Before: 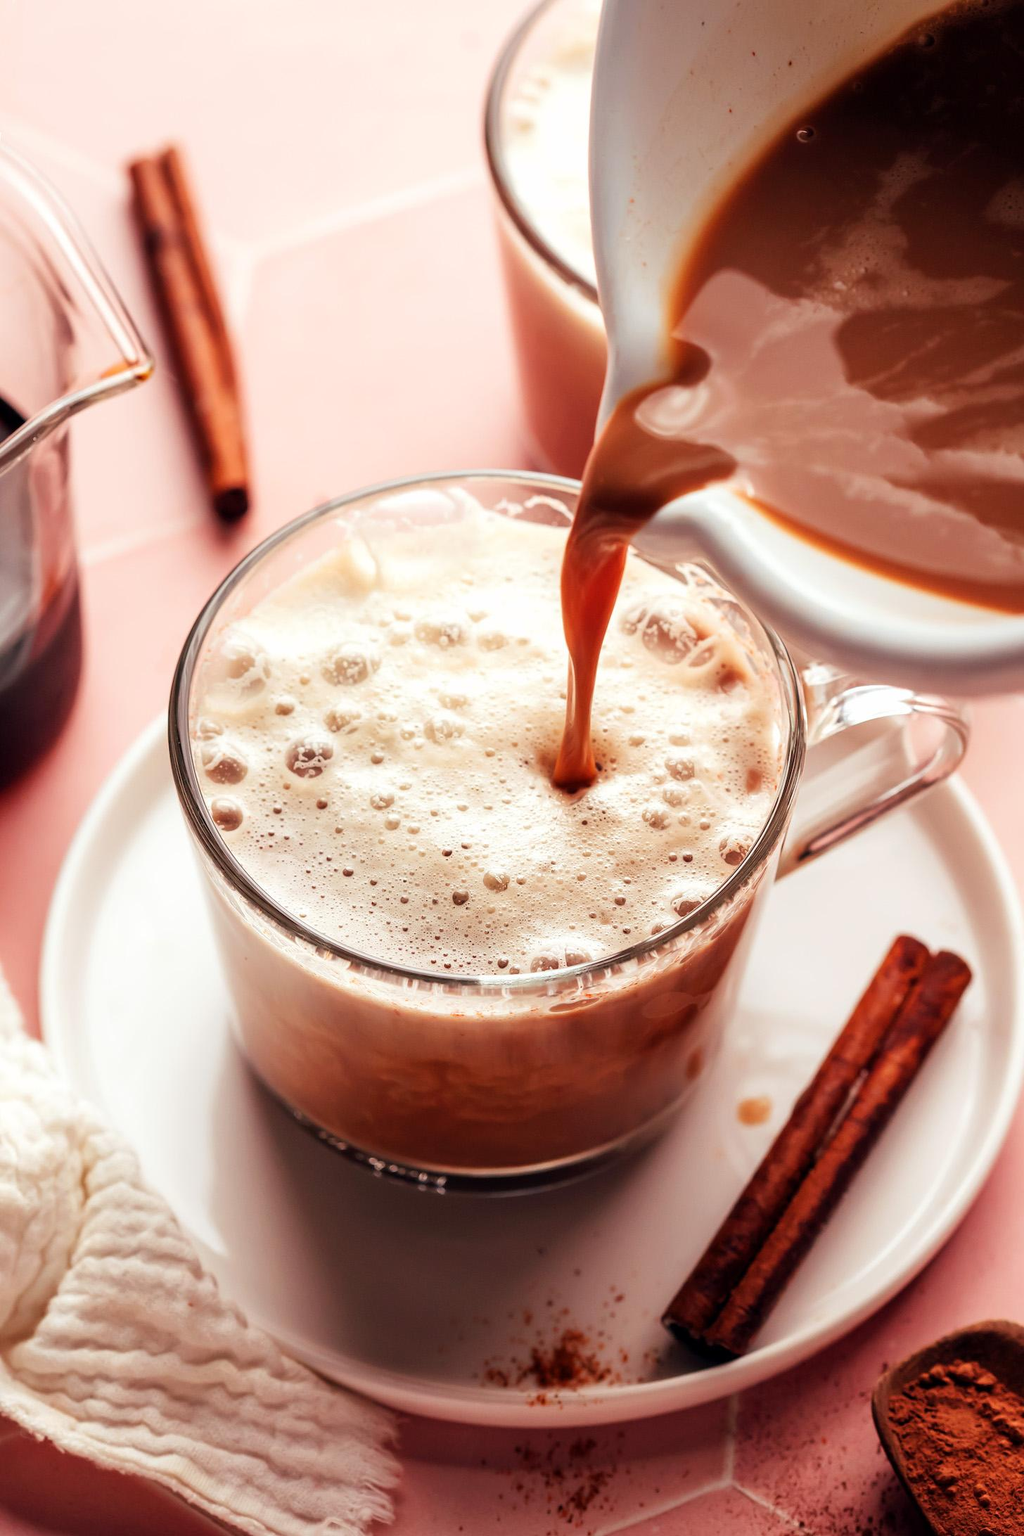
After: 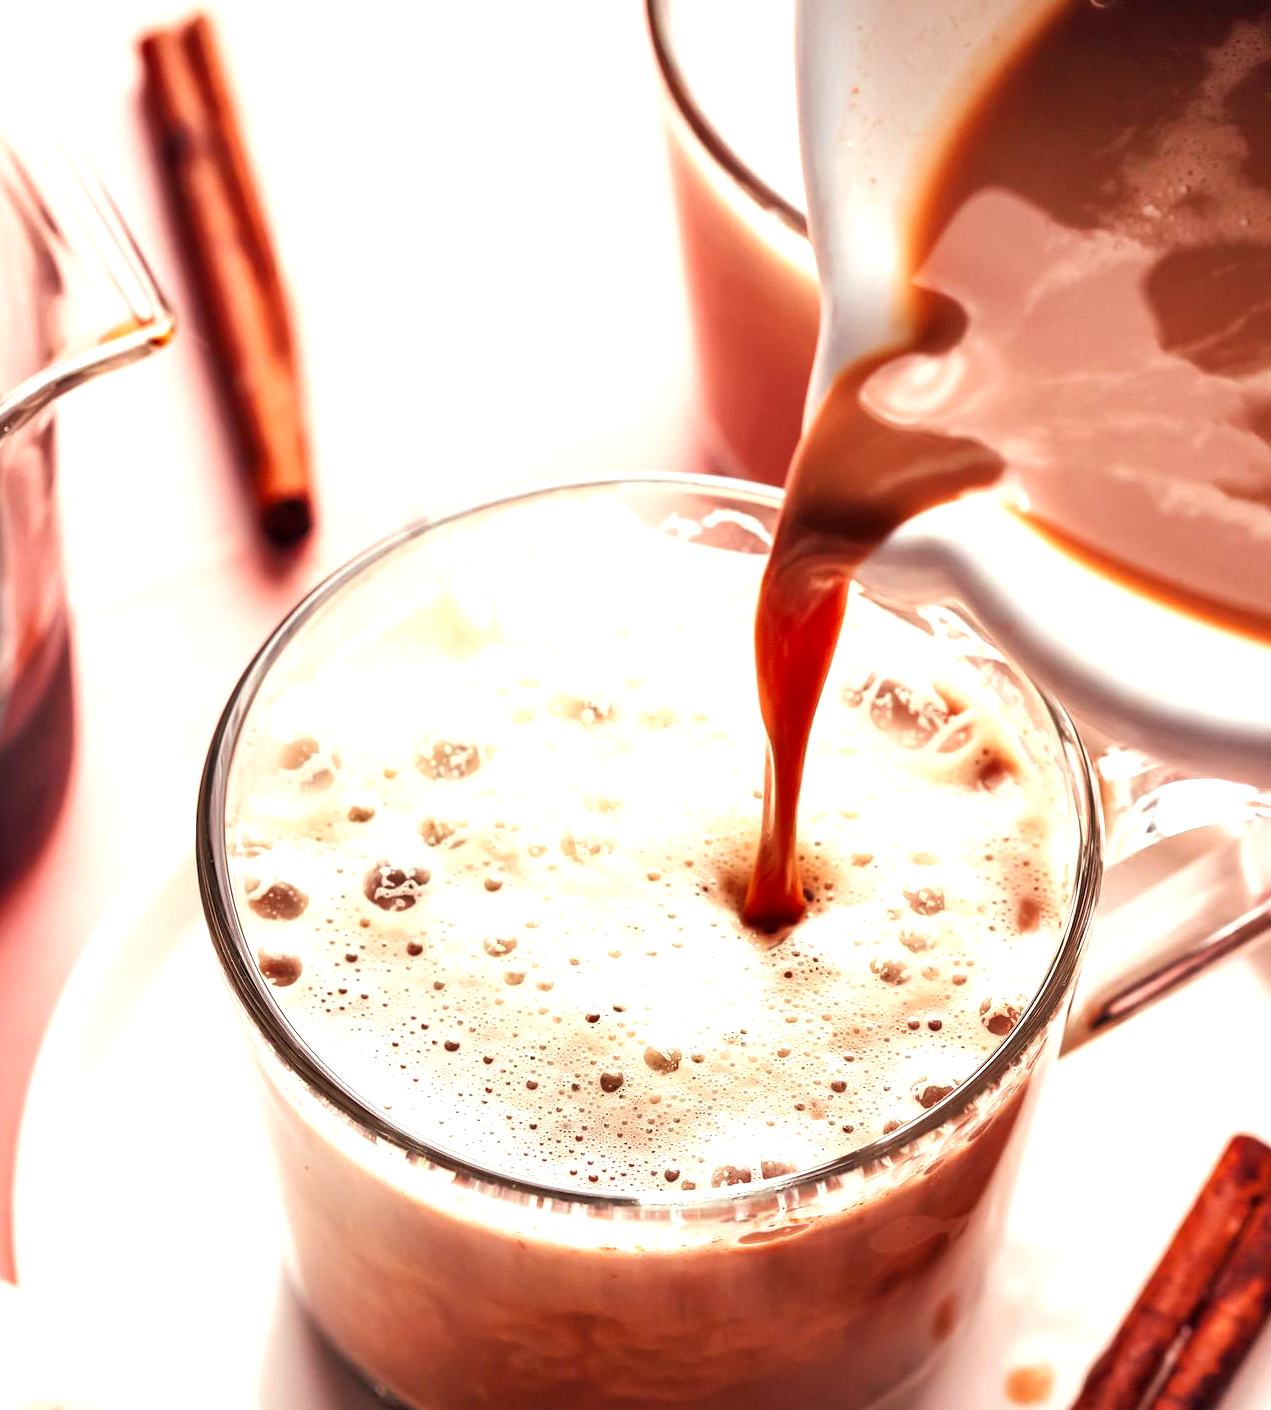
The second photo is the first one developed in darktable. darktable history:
crop: left 3.015%, top 8.969%, right 9.647%, bottom 26.457%
shadows and highlights: shadows 52.34, highlights -28.23, soften with gaussian
exposure: exposure 0.7 EV, compensate highlight preservation false
